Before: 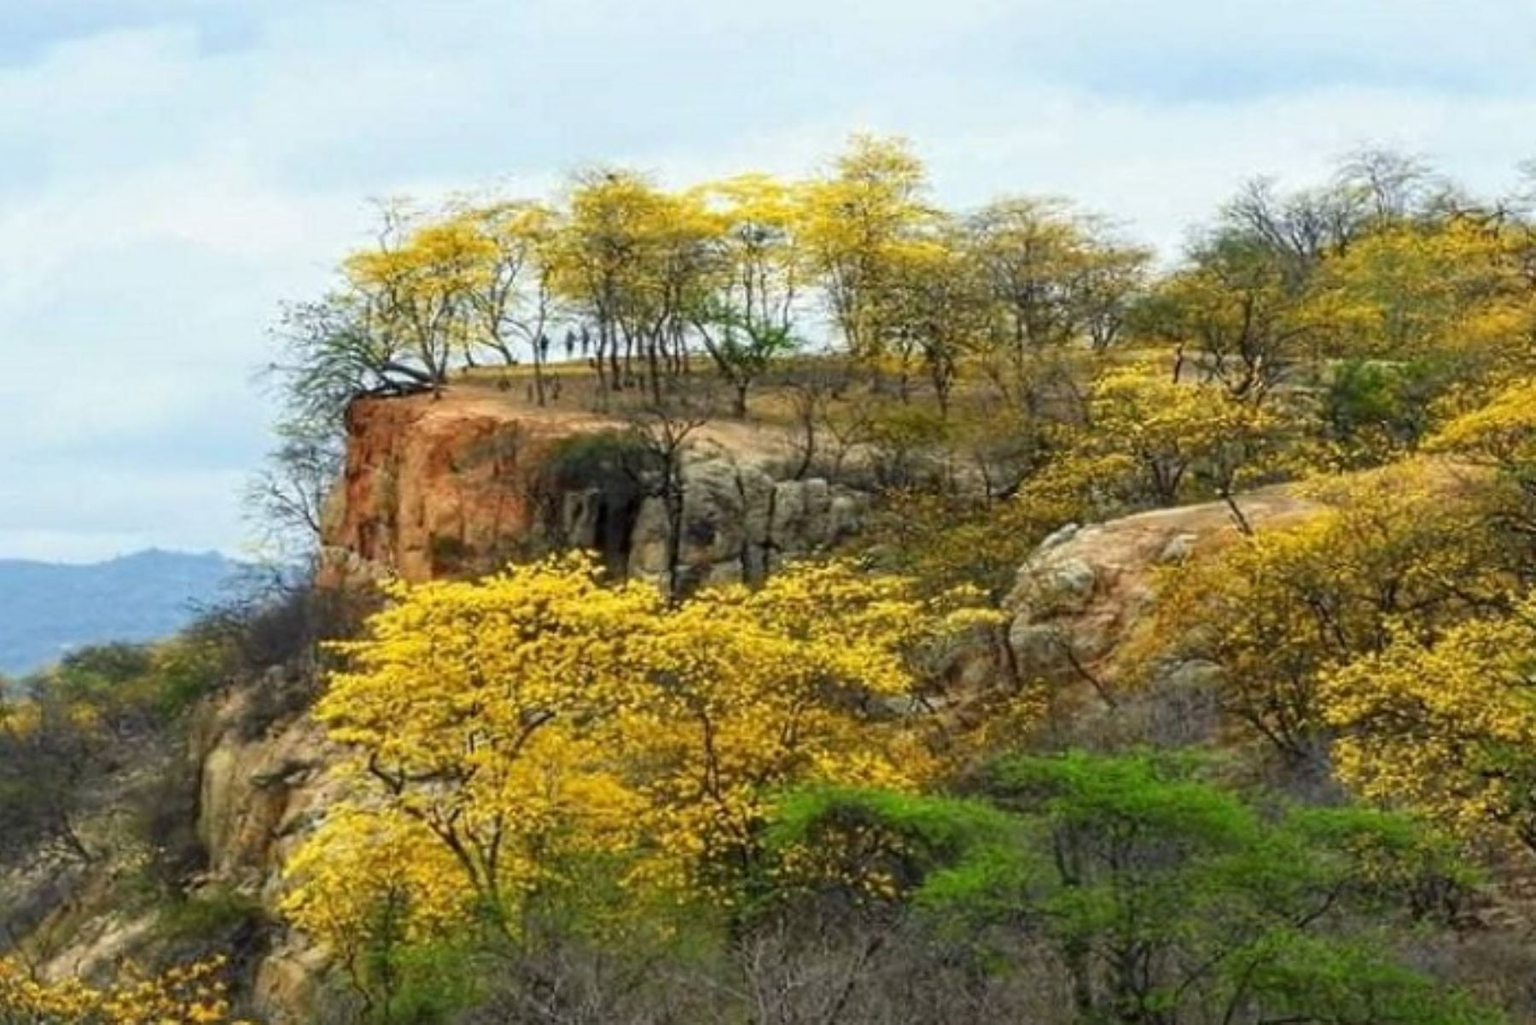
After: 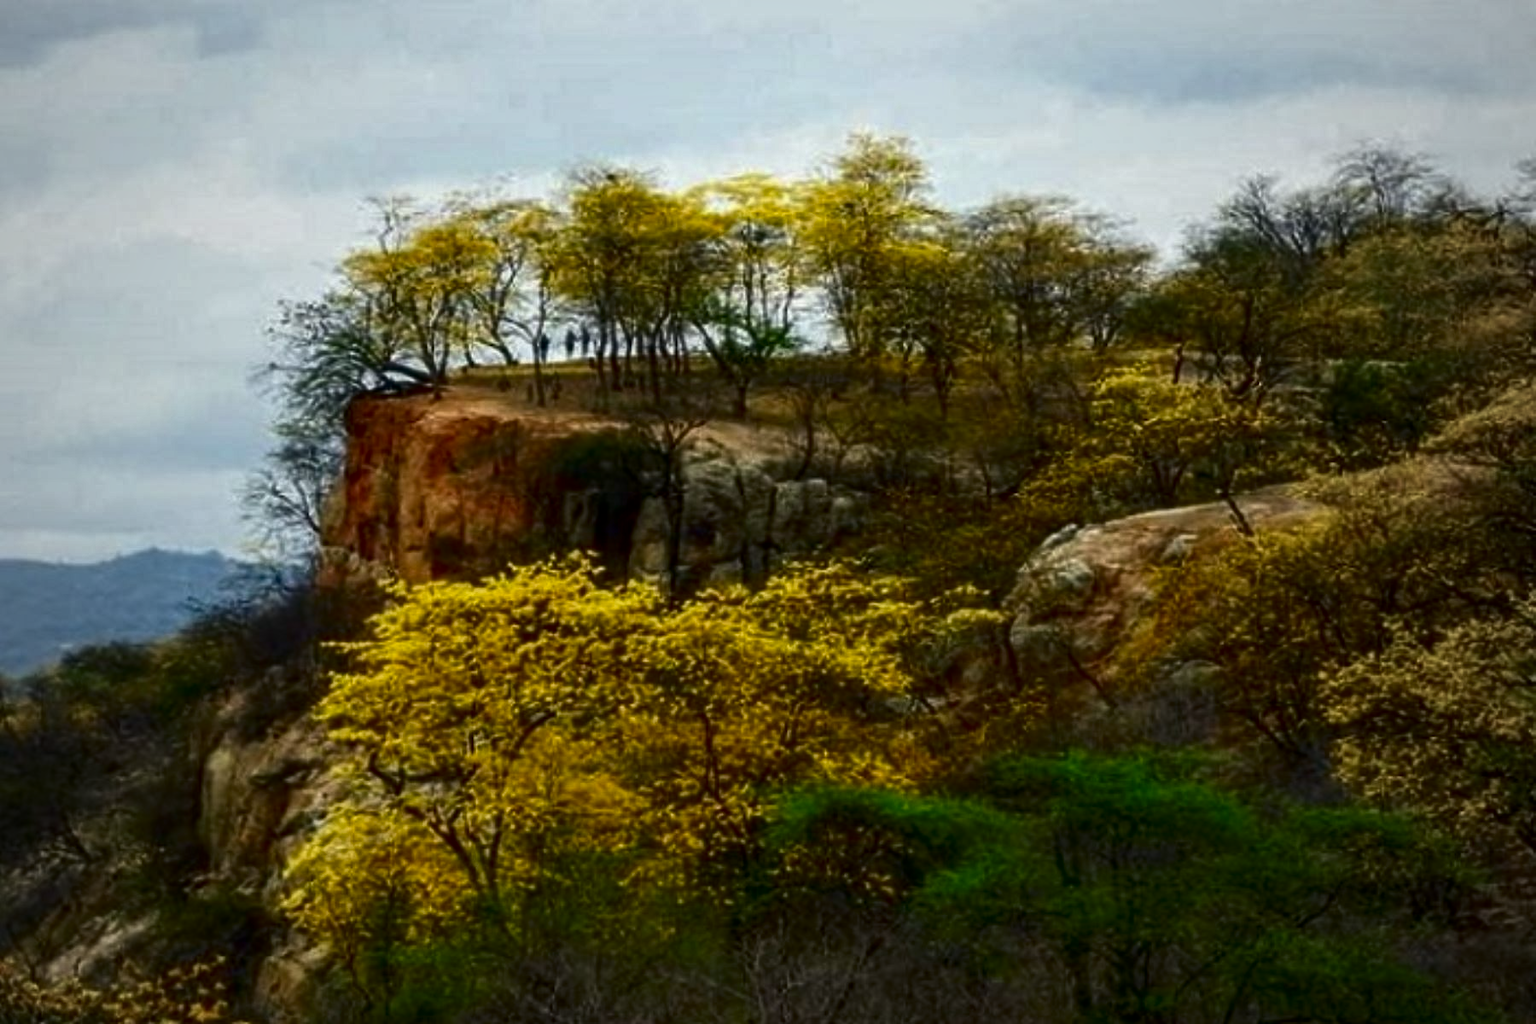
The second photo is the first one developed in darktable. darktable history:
contrast brightness saturation: brightness -0.509
vignetting: fall-off start 72.56%, fall-off radius 106.94%, center (-0.024, 0.4), width/height ratio 0.735
